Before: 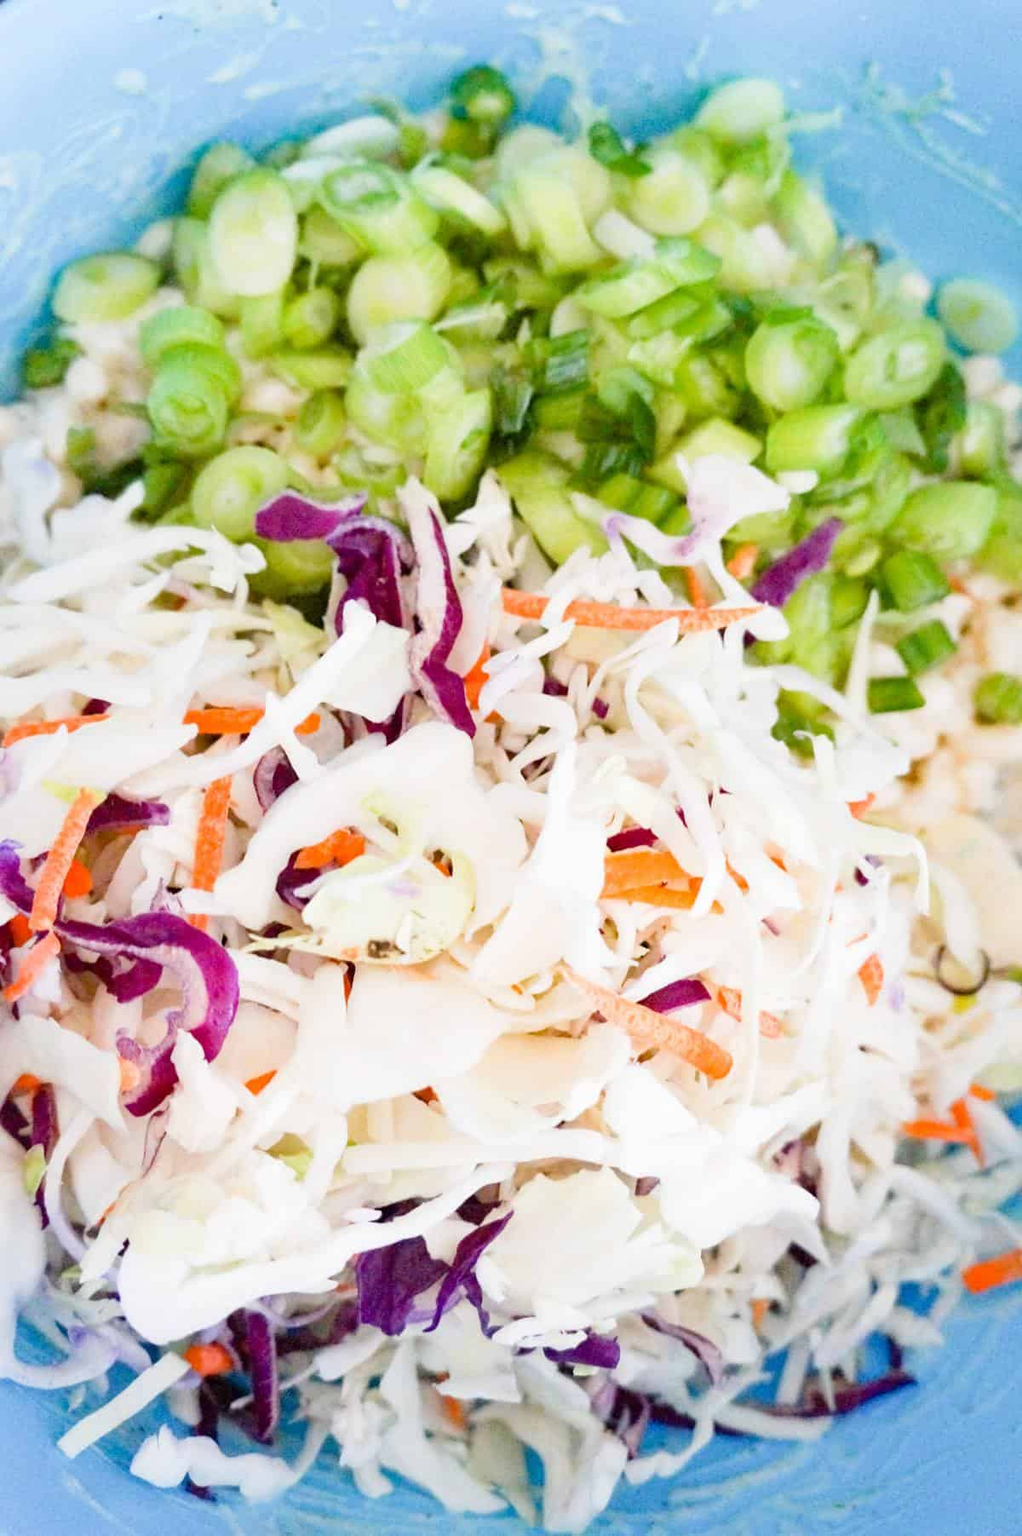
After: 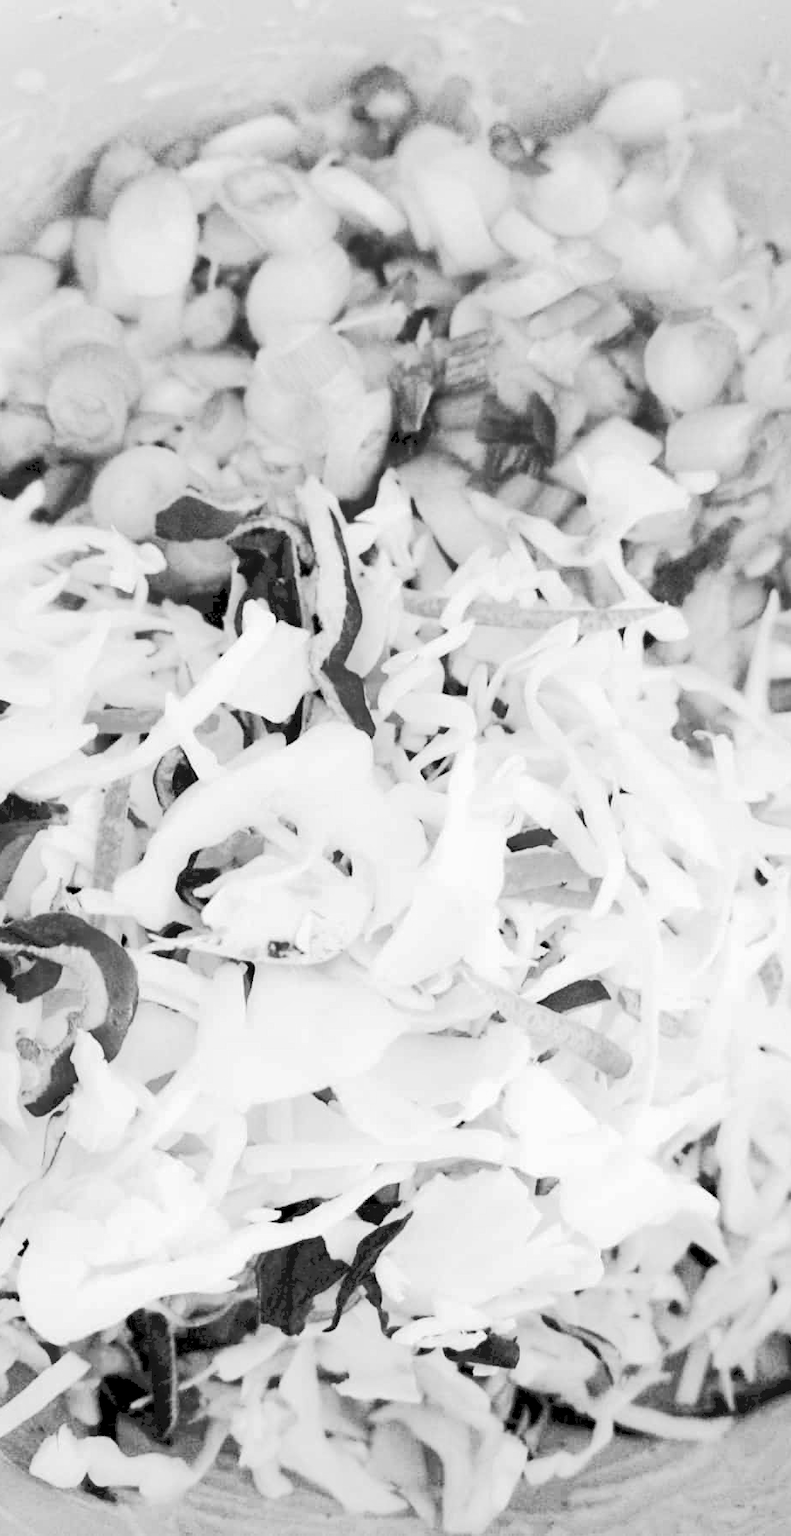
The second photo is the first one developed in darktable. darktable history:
monochrome: on, module defaults
crop: left 9.88%, right 12.664%
exposure: black level correction 0.016, exposure -0.009 EV, compensate highlight preservation false
tone curve: curves: ch0 [(0, 0) (0.003, 0.19) (0.011, 0.192) (0.025, 0.192) (0.044, 0.194) (0.069, 0.196) (0.1, 0.197) (0.136, 0.198) (0.177, 0.216) (0.224, 0.236) (0.277, 0.269) (0.335, 0.331) (0.399, 0.418) (0.468, 0.515) (0.543, 0.621) (0.623, 0.725) (0.709, 0.804) (0.801, 0.859) (0.898, 0.913) (1, 1)], preserve colors none
